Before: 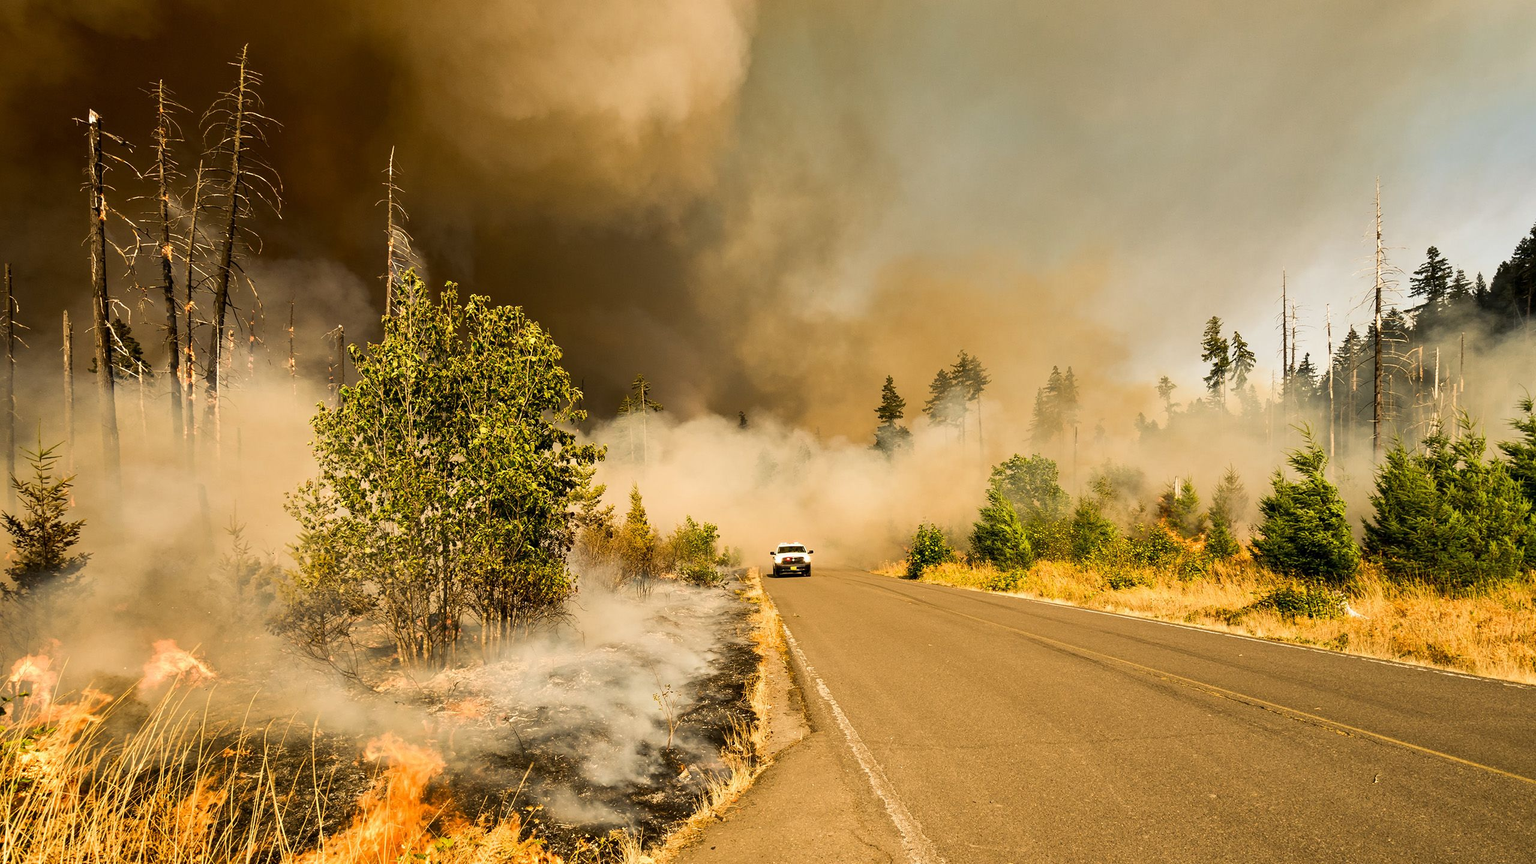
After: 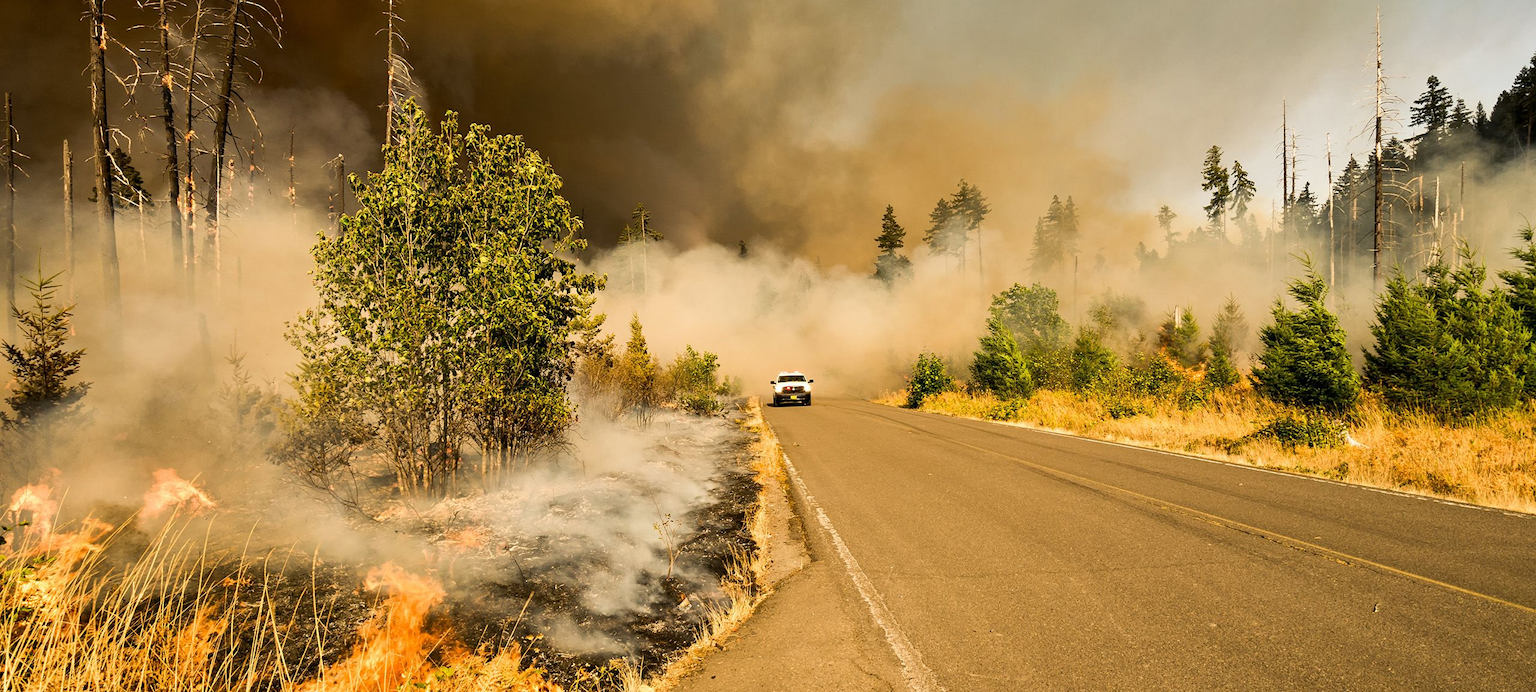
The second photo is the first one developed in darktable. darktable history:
crop and rotate: top 19.837%
